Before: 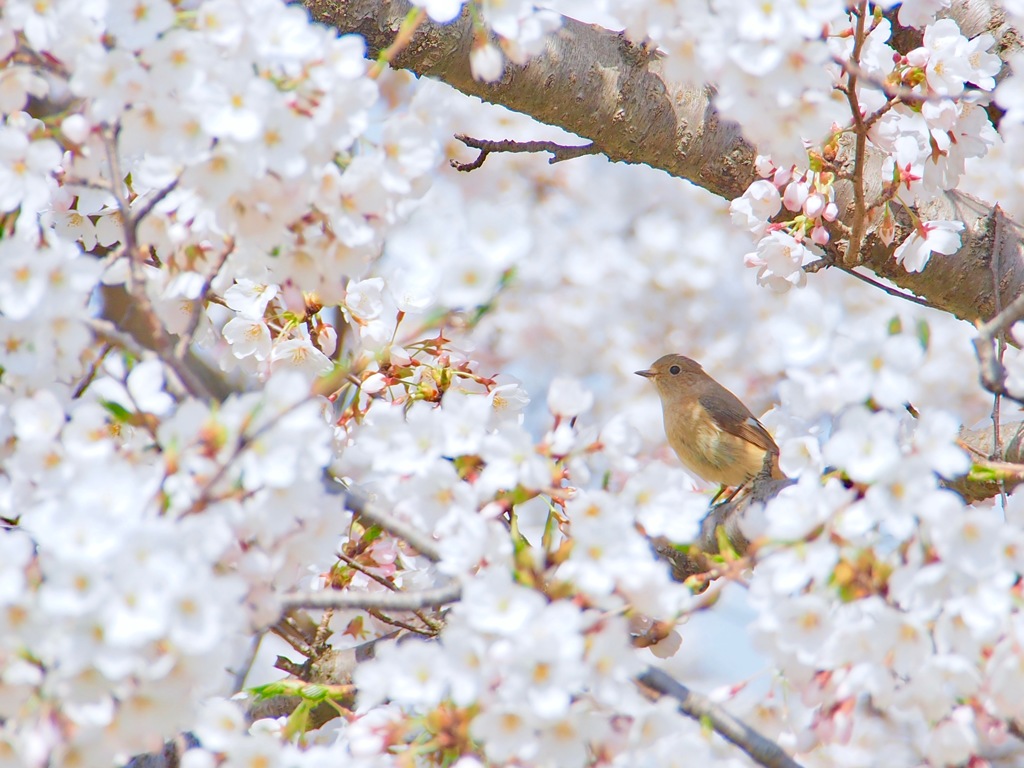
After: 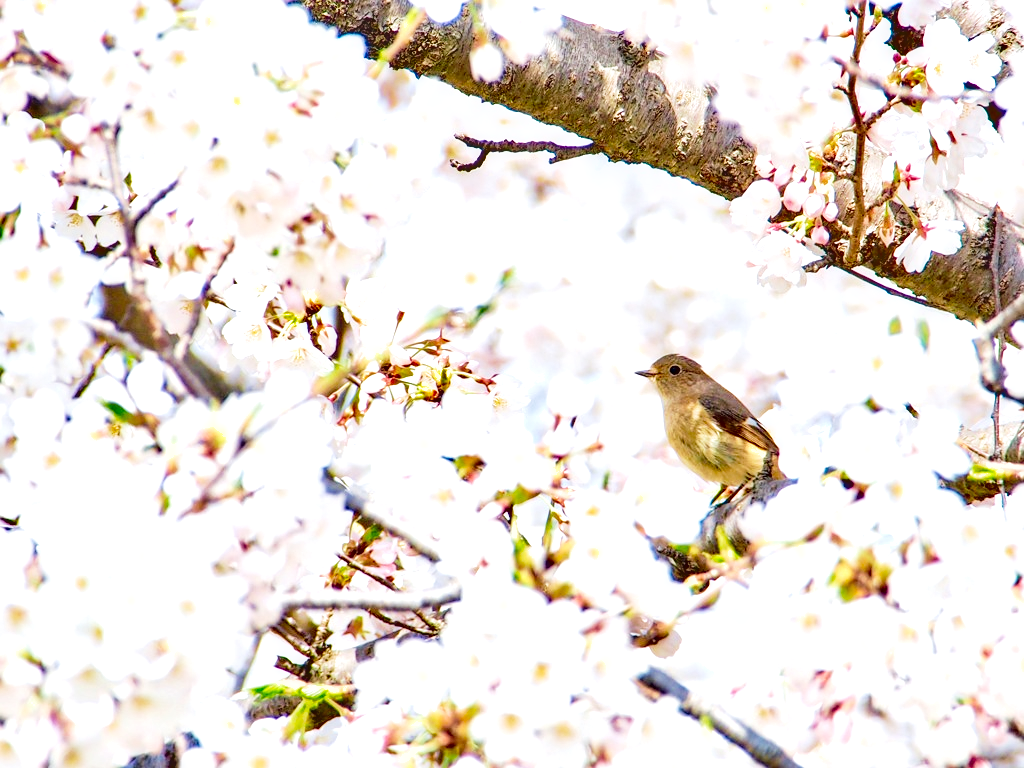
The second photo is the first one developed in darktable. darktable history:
base curve: curves: ch0 [(0, 0) (0.032, 0.025) (0.121, 0.166) (0.206, 0.329) (0.605, 0.79) (1, 1)], preserve colors none
shadows and highlights: soften with gaussian
local contrast: detail 130%
velvia: on, module defaults
exposure: black level correction 0, exposure 0.7 EV, compensate exposure bias true, compensate highlight preservation false
